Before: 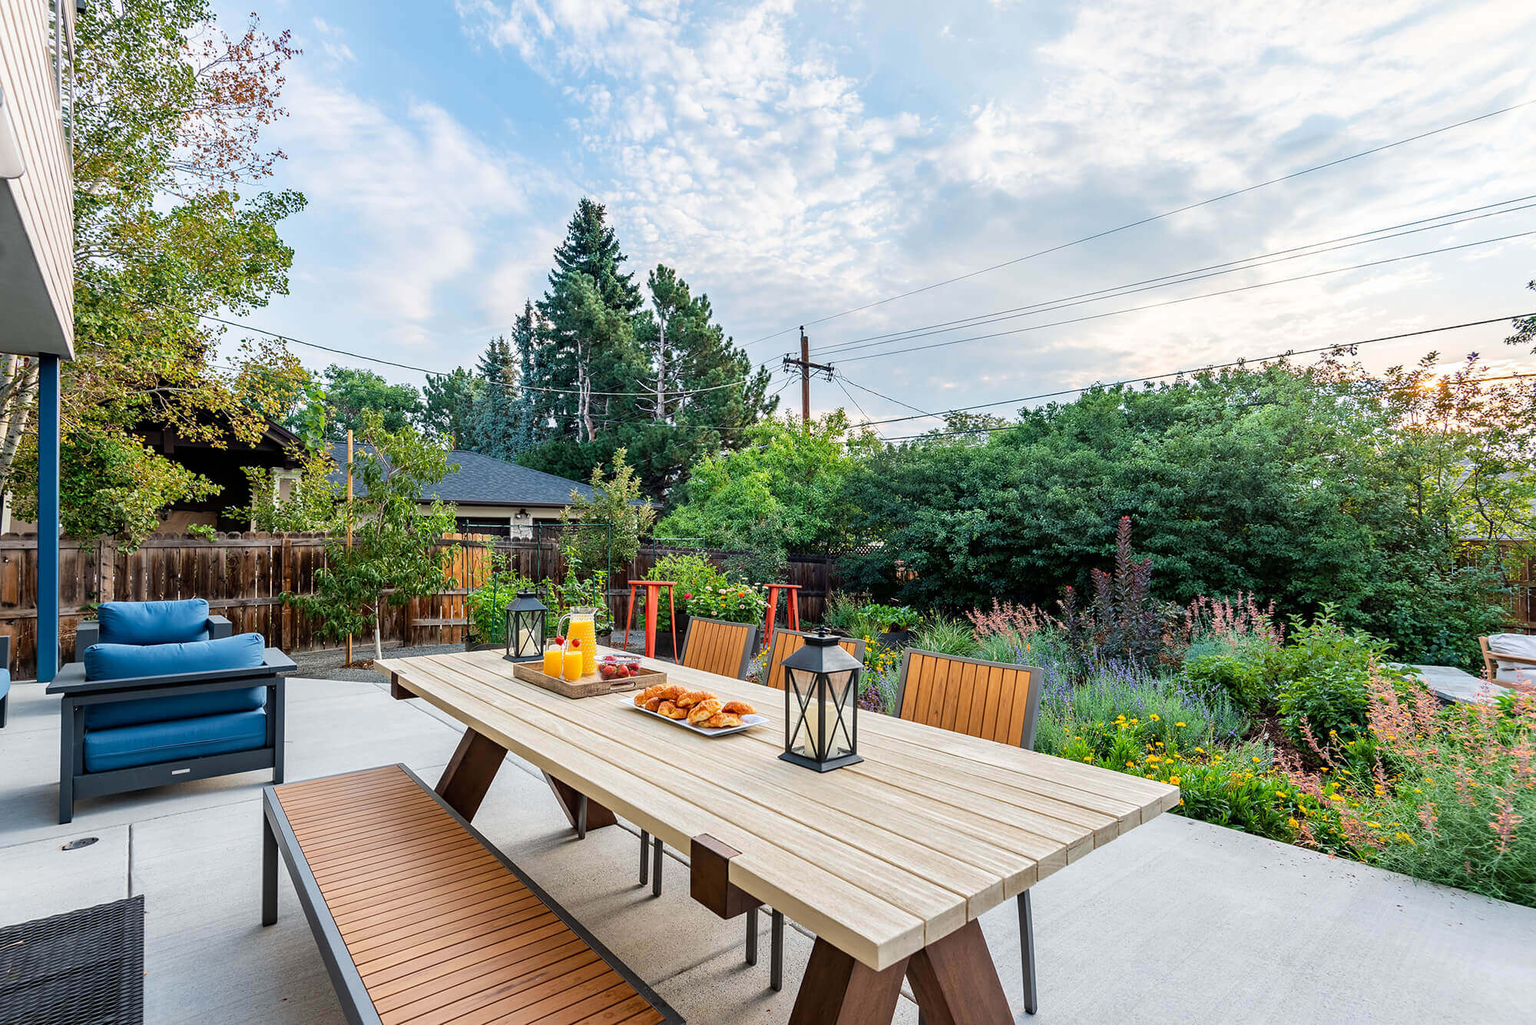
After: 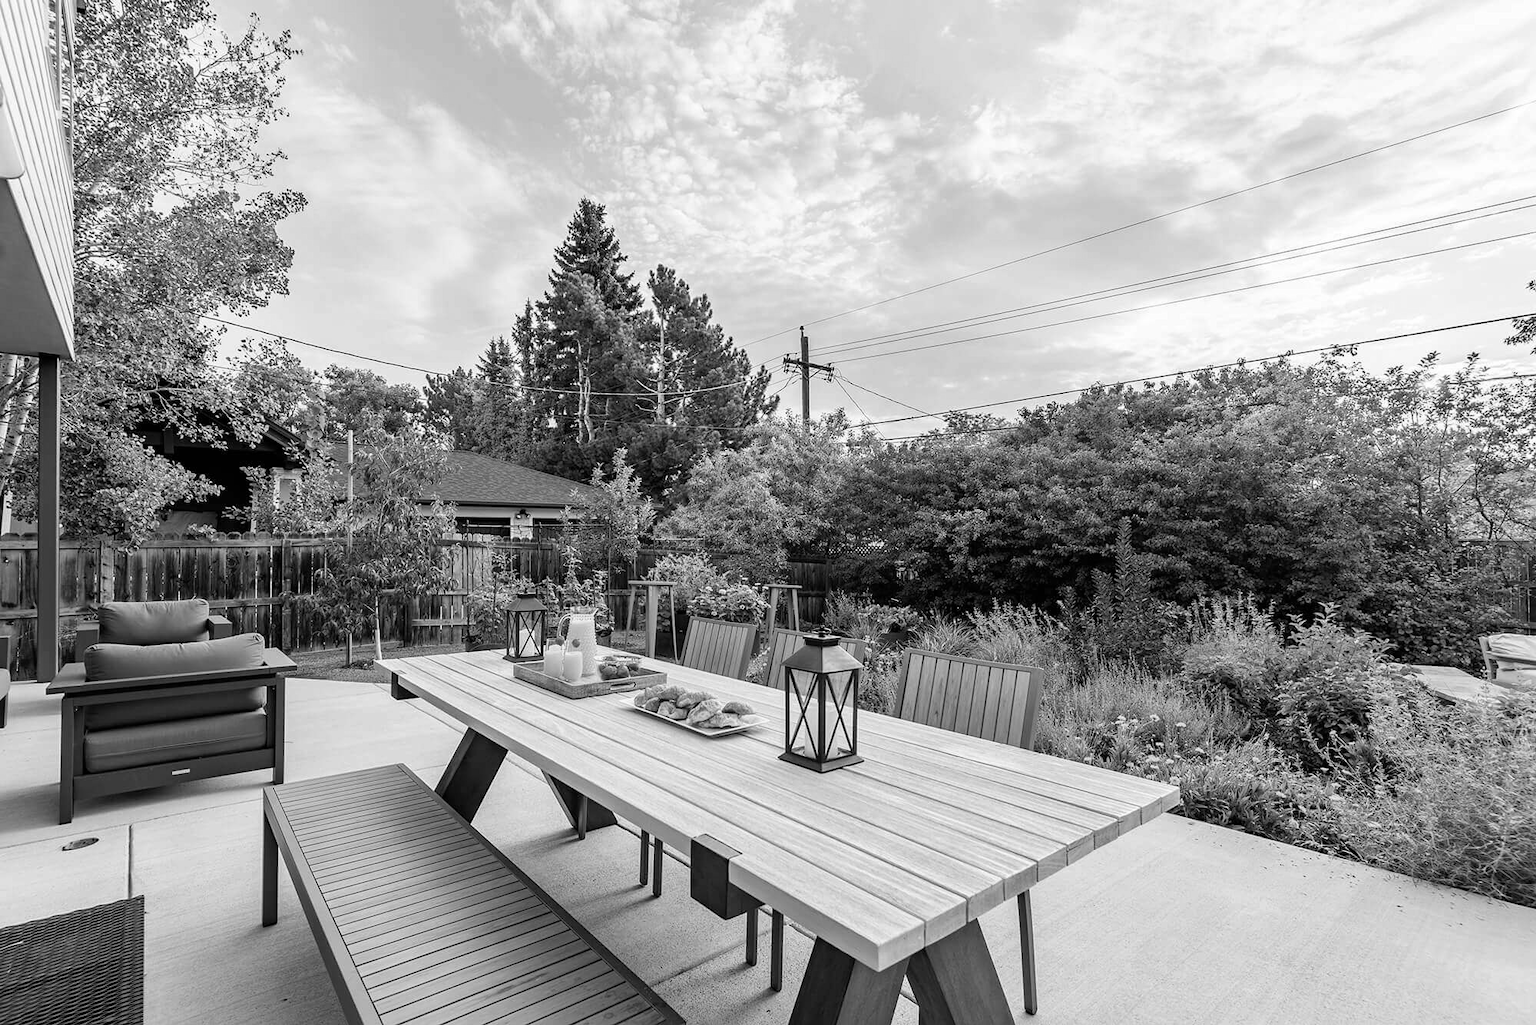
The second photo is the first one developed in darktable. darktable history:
monochrome: on, module defaults
color balance: on, module defaults
